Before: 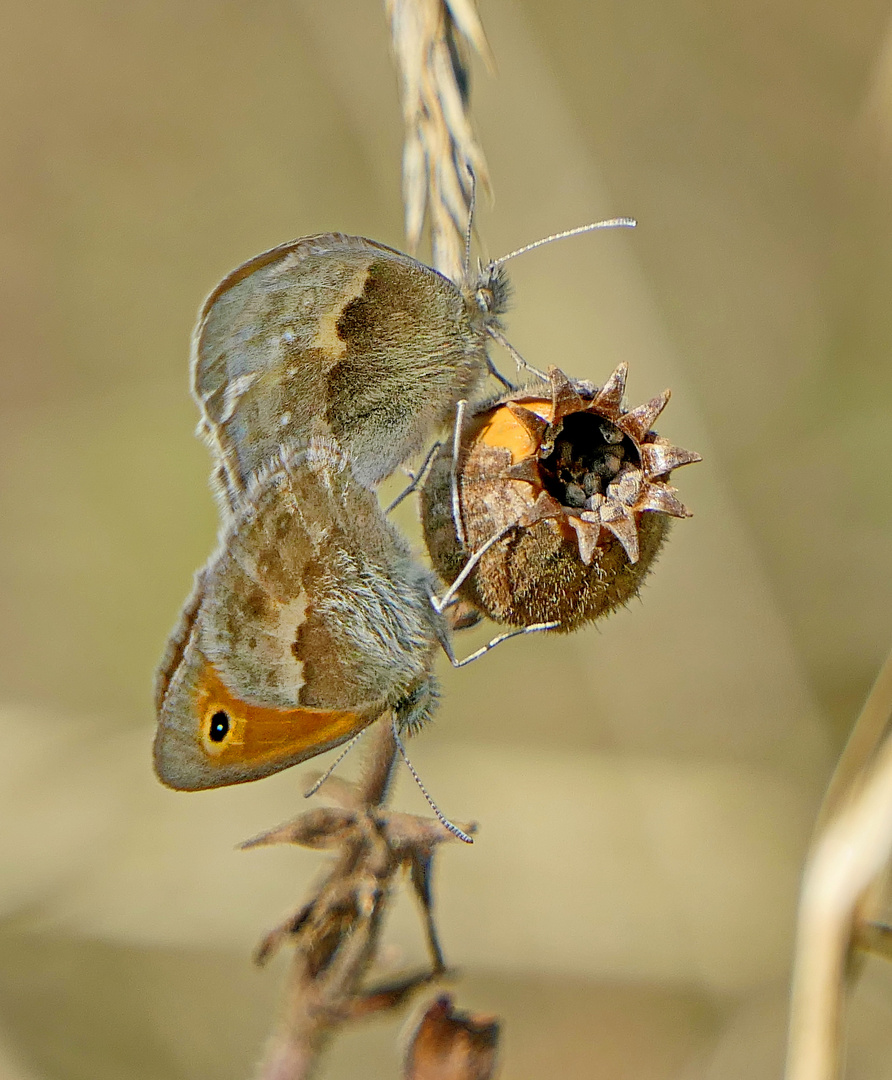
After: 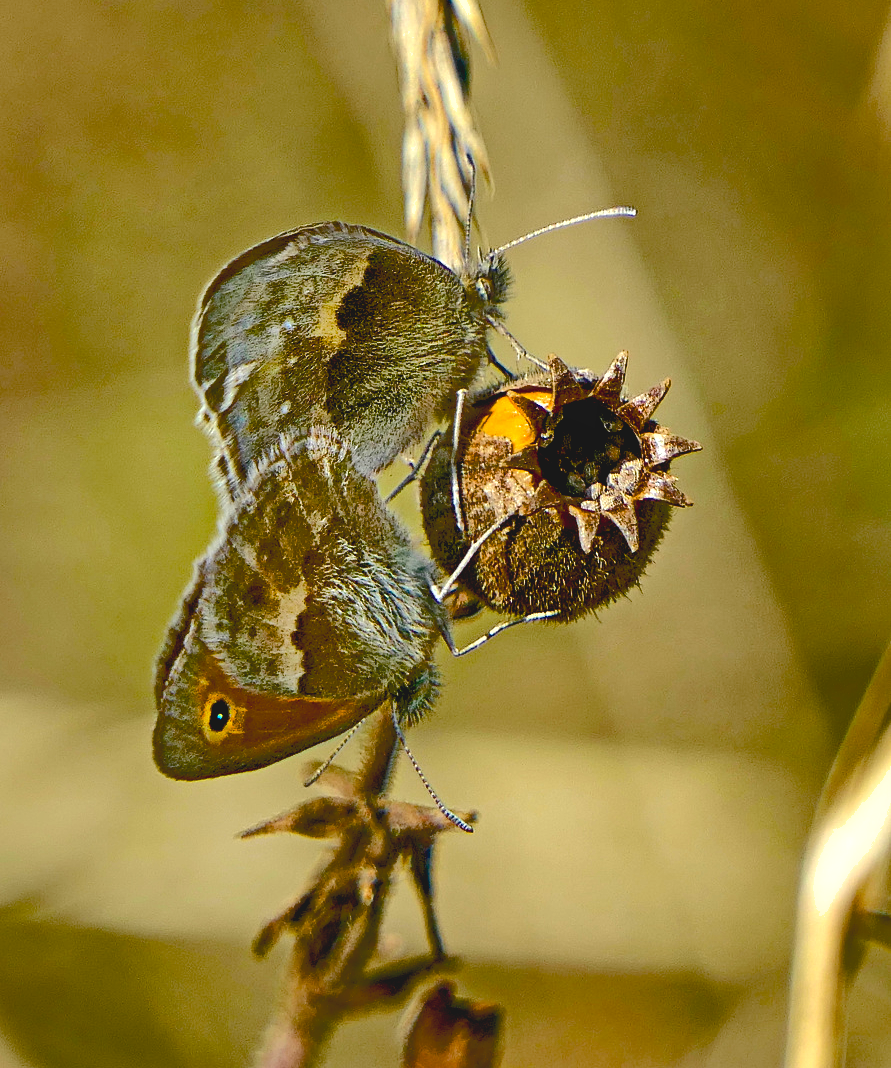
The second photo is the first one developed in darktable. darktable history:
exposure: black level correction 0.03, exposure 0.334 EV, compensate exposure bias true, compensate highlight preservation false
shadows and highlights: shadows 39.84, highlights -60
crop: top 1.059%, right 0.05%
color balance rgb: perceptual saturation grading › global saturation 24.314%, perceptual saturation grading › highlights -23.662%, perceptual saturation grading › mid-tones 23.997%, perceptual saturation grading › shadows 40.859%, perceptual brilliance grading › highlights 1.968%, perceptual brilliance grading › mid-tones -49.599%, perceptual brilliance grading › shadows -49.749%, global vibrance 6.609%, contrast 12.729%, saturation formula JzAzBz (2021)
contrast brightness saturation: contrast -0.104, brightness 0.043, saturation 0.084
